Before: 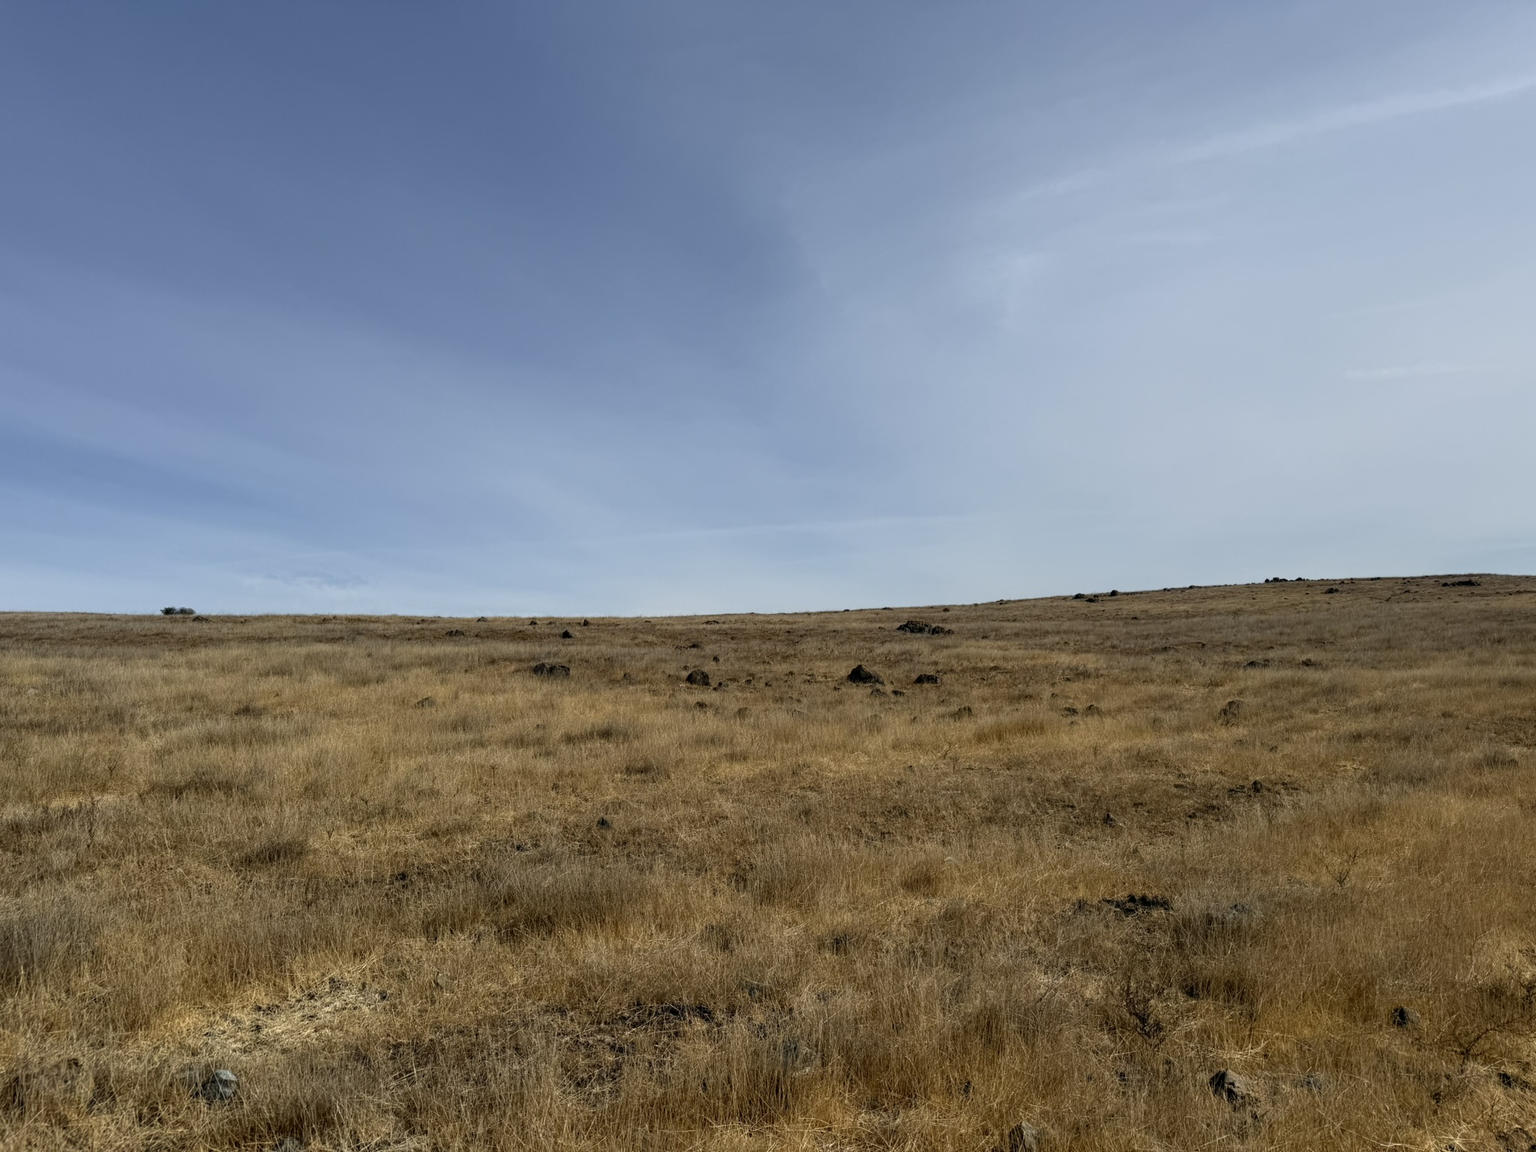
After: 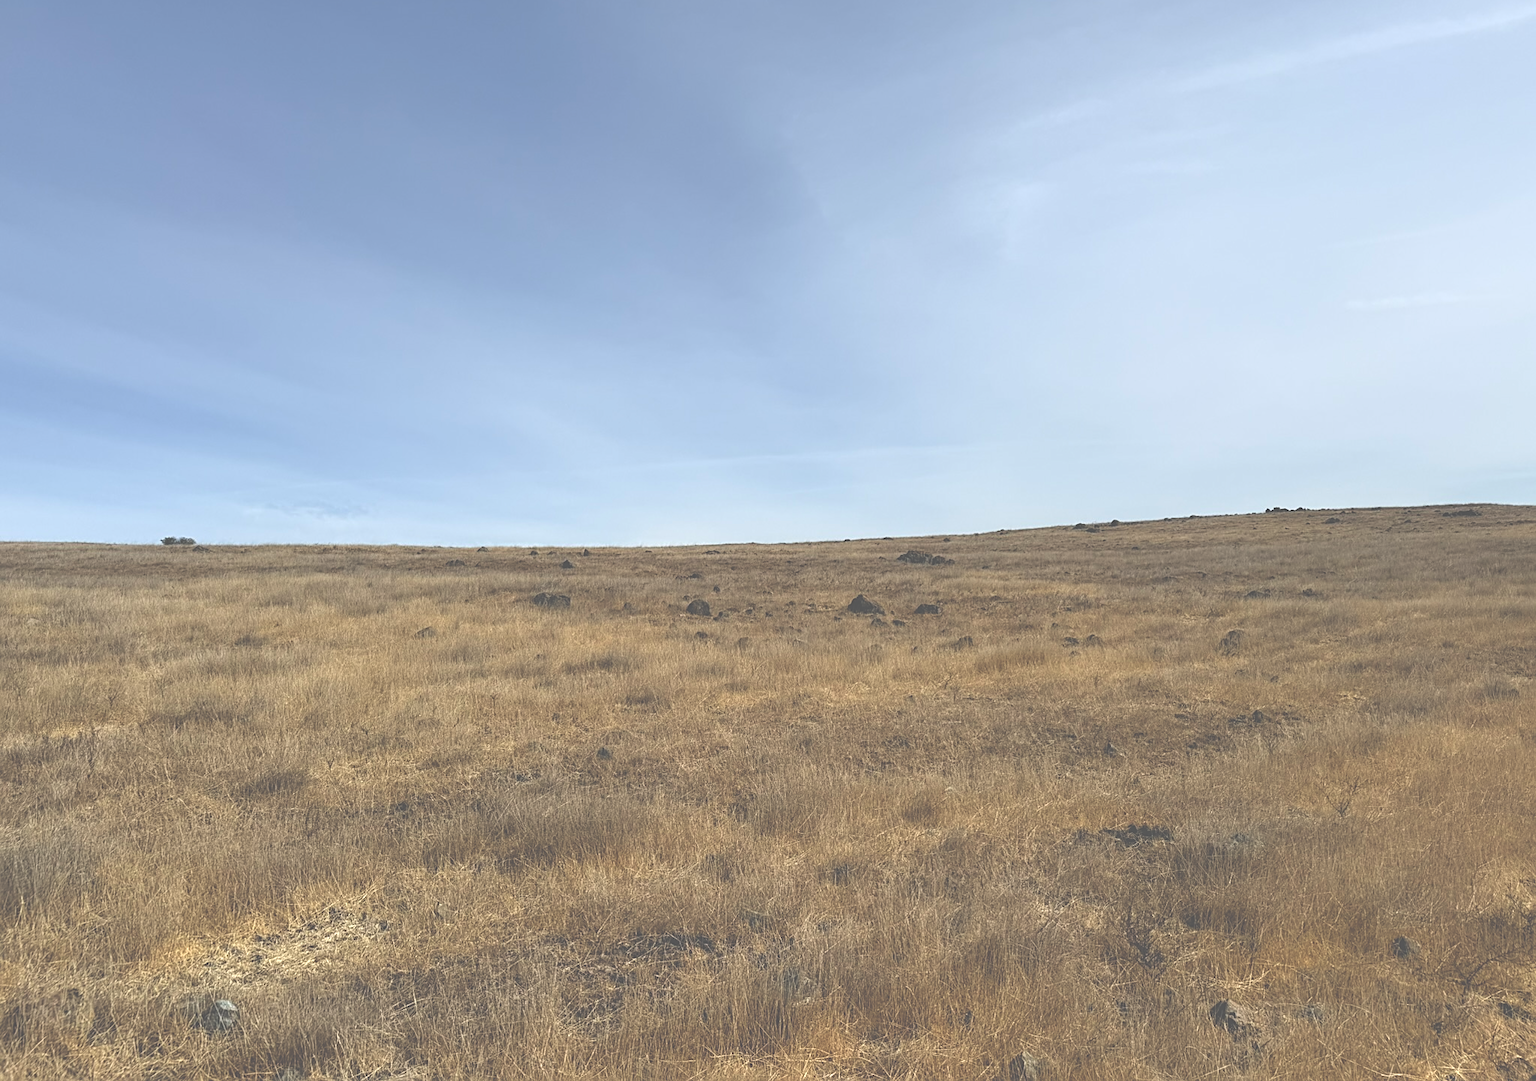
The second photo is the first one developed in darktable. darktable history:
exposure: black level correction -0.069, exposure 0.502 EV, compensate exposure bias true, compensate highlight preservation false
crop and rotate: top 6.126%
base curve: curves: ch0 [(0, 0) (0.283, 0.295) (1, 1)], preserve colors none
sharpen: on, module defaults
